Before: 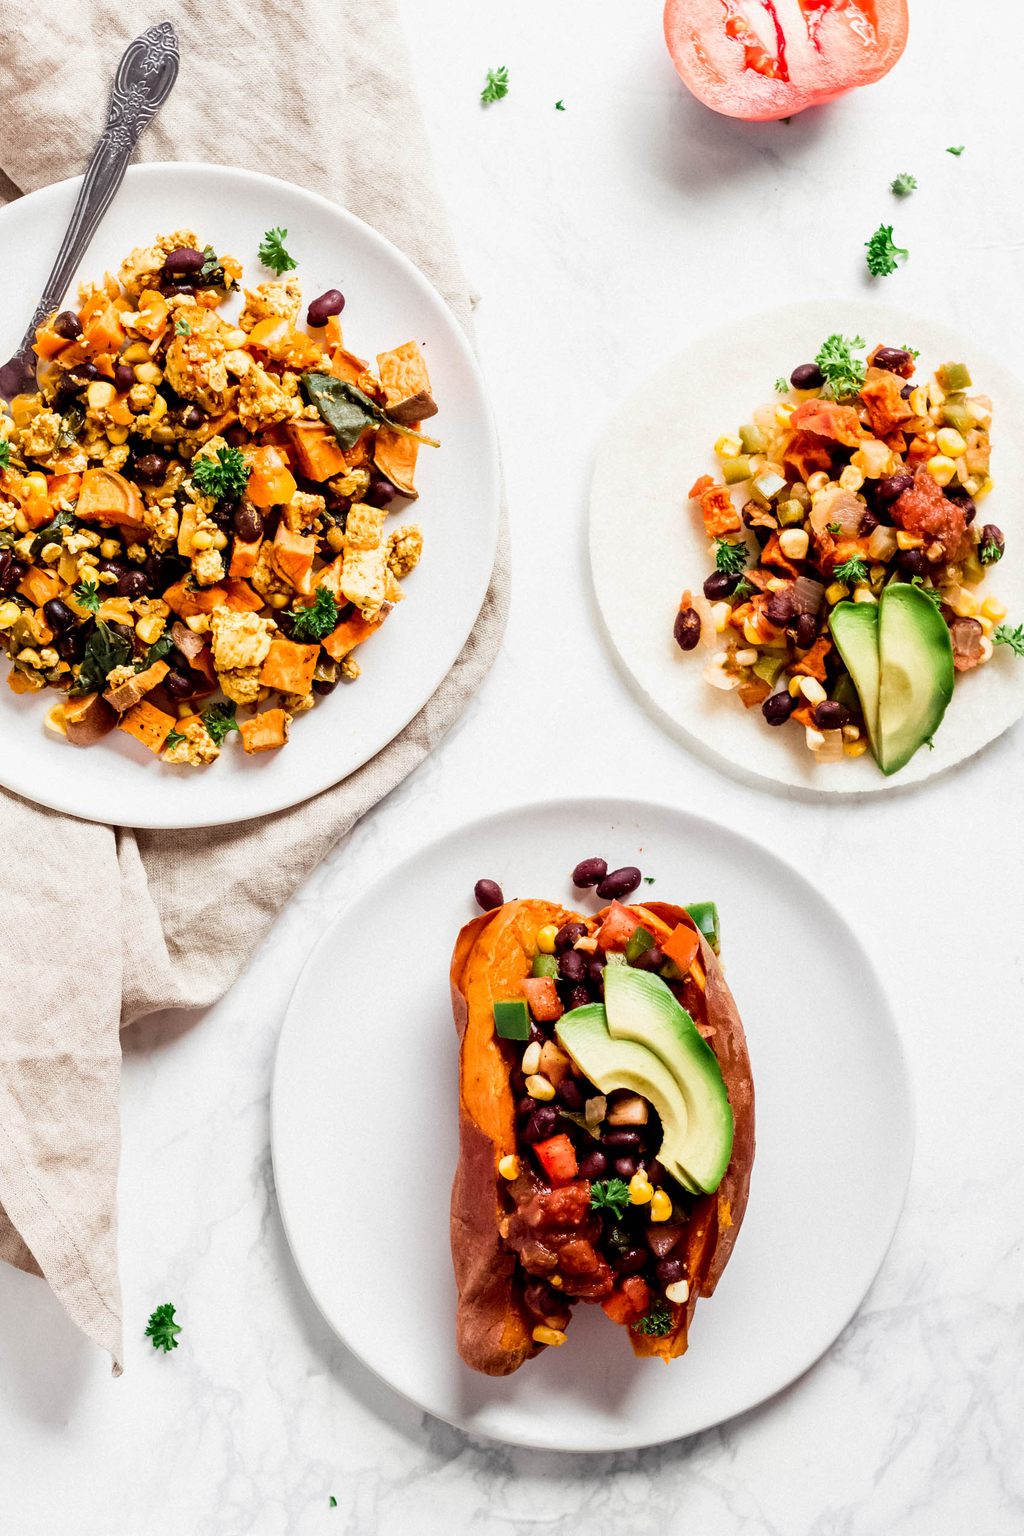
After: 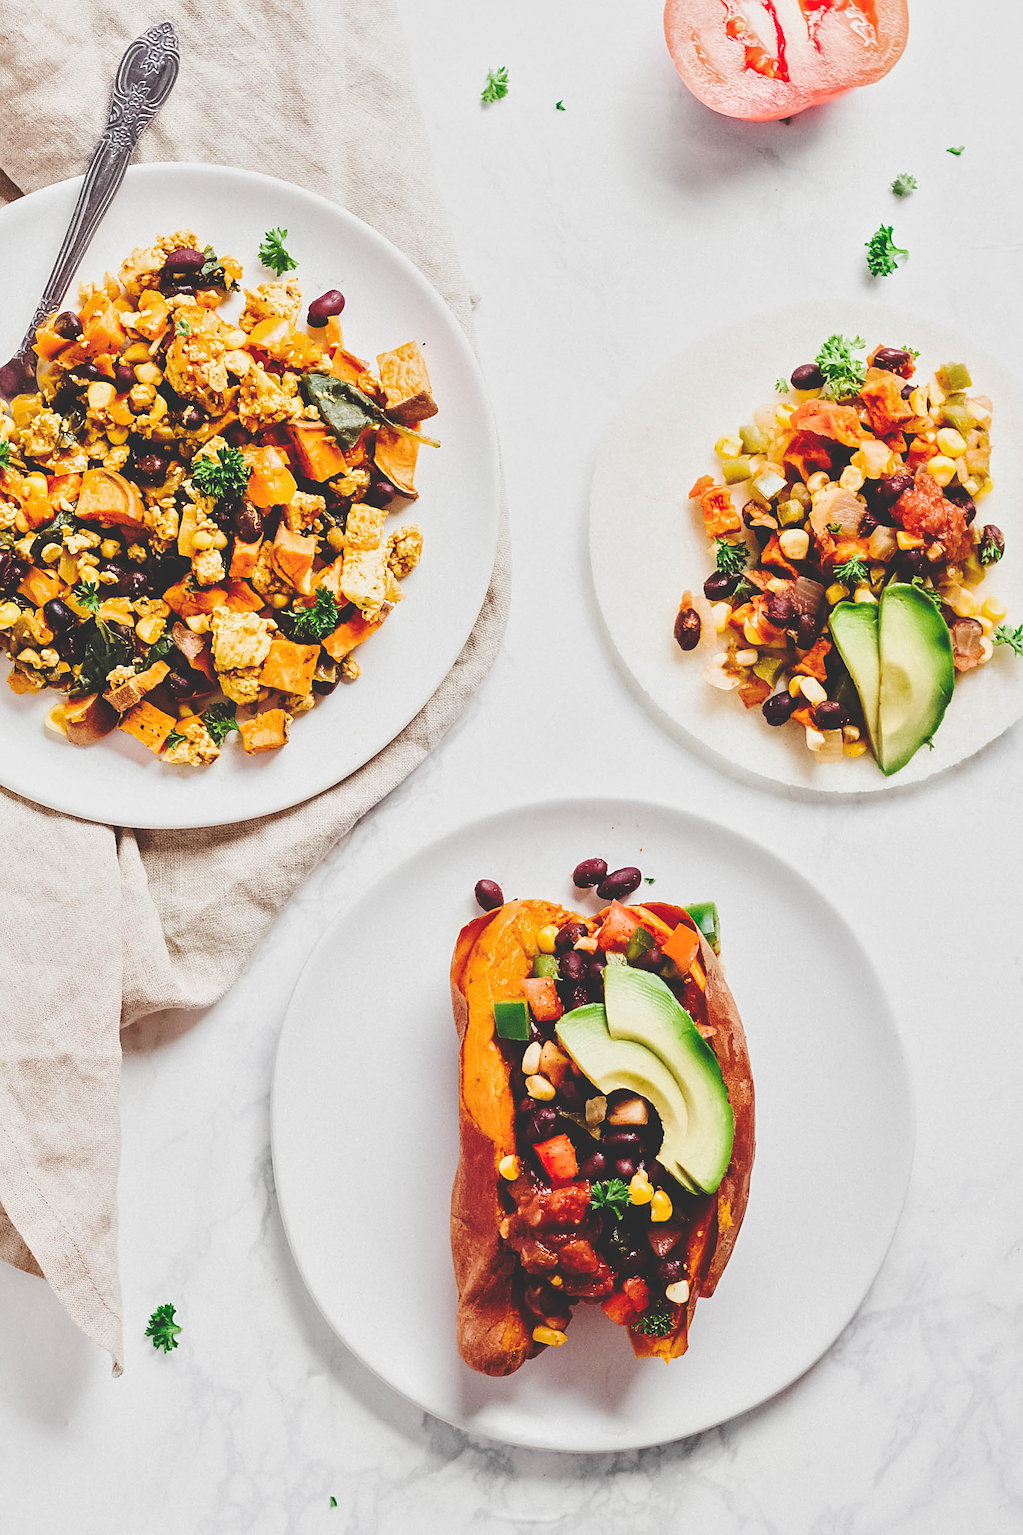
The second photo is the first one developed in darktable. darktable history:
tone equalizer: -8 EV -0.002 EV, -7 EV 0.005 EV, -6 EV -0.009 EV, -5 EV 0.011 EV, -4 EV -0.012 EV, -3 EV 0.007 EV, -2 EV -0.062 EV, -1 EV -0.293 EV, +0 EV -0.582 EV, smoothing diameter 2%, edges refinement/feathering 20, mask exposure compensation -1.57 EV, filter diffusion 5
sharpen: on, module defaults
base curve: curves: ch0 [(0, 0.024) (0.055, 0.065) (0.121, 0.166) (0.236, 0.319) (0.693, 0.726) (1, 1)], preserve colors none
